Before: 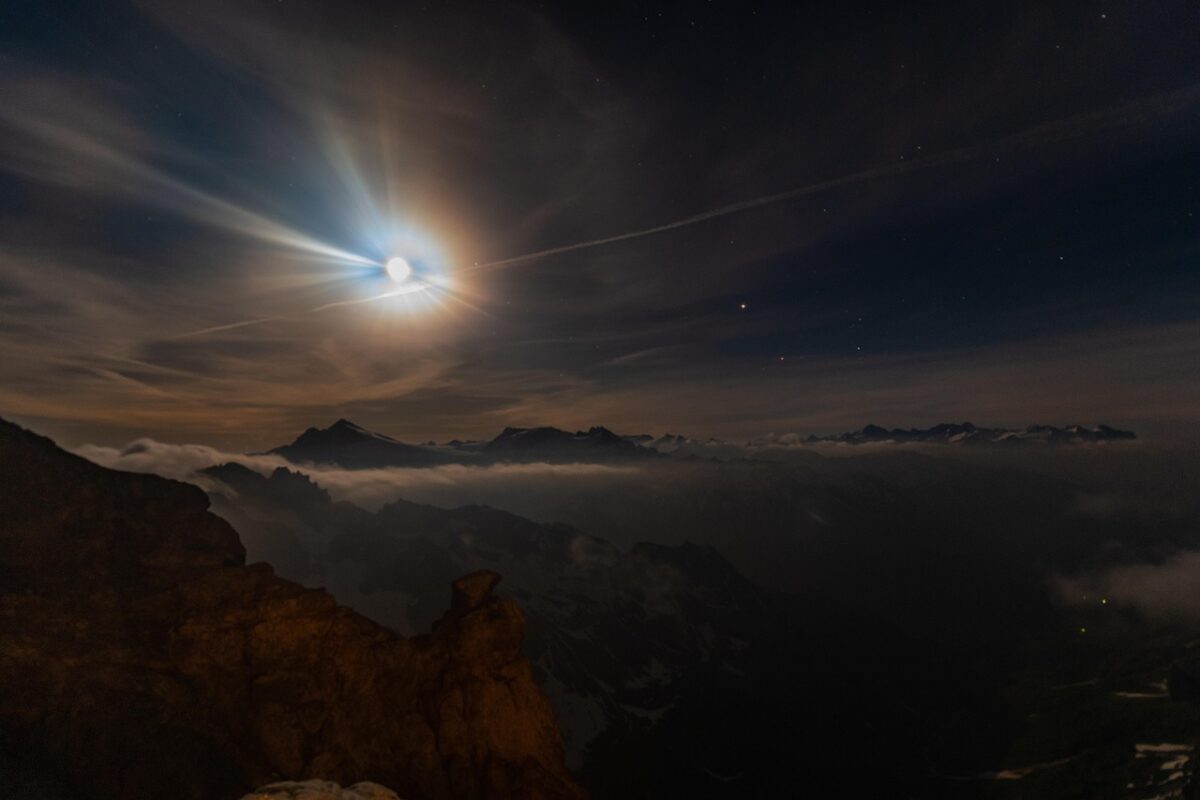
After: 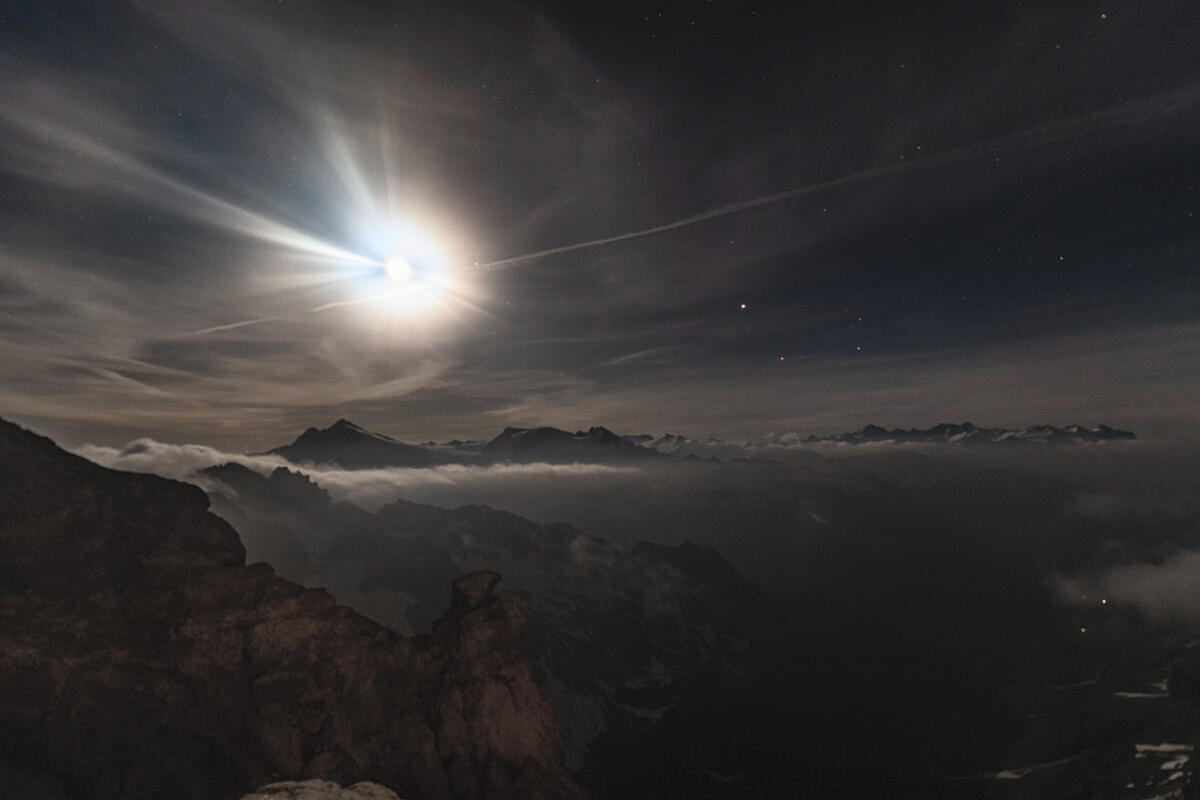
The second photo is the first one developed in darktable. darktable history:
contrast brightness saturation: contrast 0.421, brightness 0.545, saturation -0.209
sharpen: amount 0.207
exposure: black level correction 0, compensate highlight preservation false
color balance rgb: linear chroma grading › global chroma 4.953%, perceptual saturation grading › global saturation 0.369%, global vibrance 50.265%
color zones: curves: ch0 [(0, 0.6) (0.129, 0.508) (0.193, 0.483) (0.429, 0.5) (0.571, 0.5) (0.714, 0.5) (0.857, 0.5) (1, 0.6)]; ch1 [(0, 0.481) (0.112, 0.245) (0.213, 0.223) (0.429, 0.233) (0.571, 0.231) (0.683, 0.242) (0.857, 0.296) (1, 0.481)]
